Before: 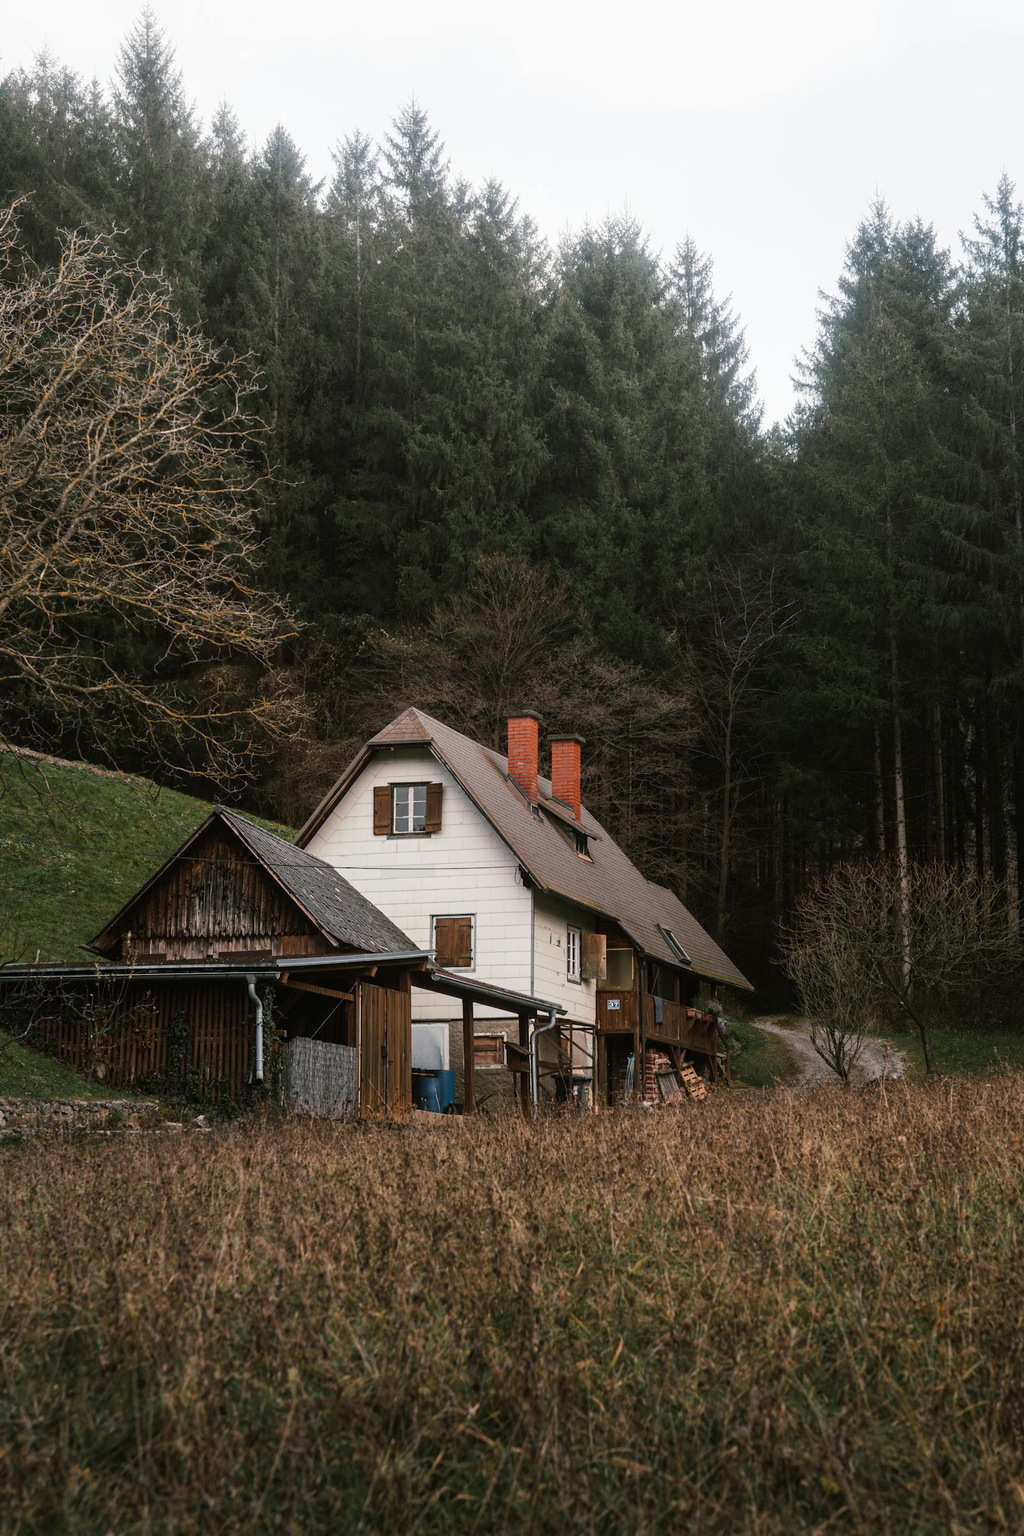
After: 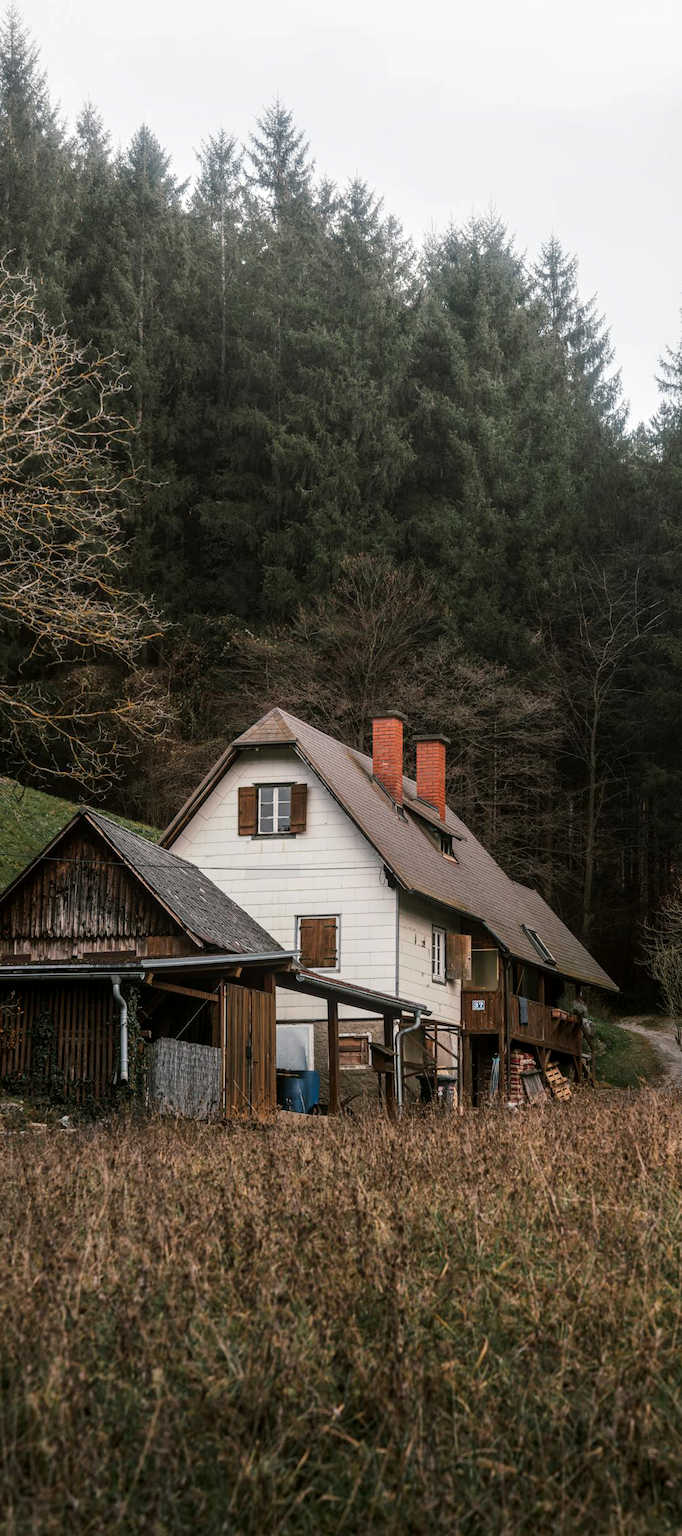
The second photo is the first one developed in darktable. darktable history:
crop and rotate: left 13.33%, right 20.046%
local contrast: on, module defaults
